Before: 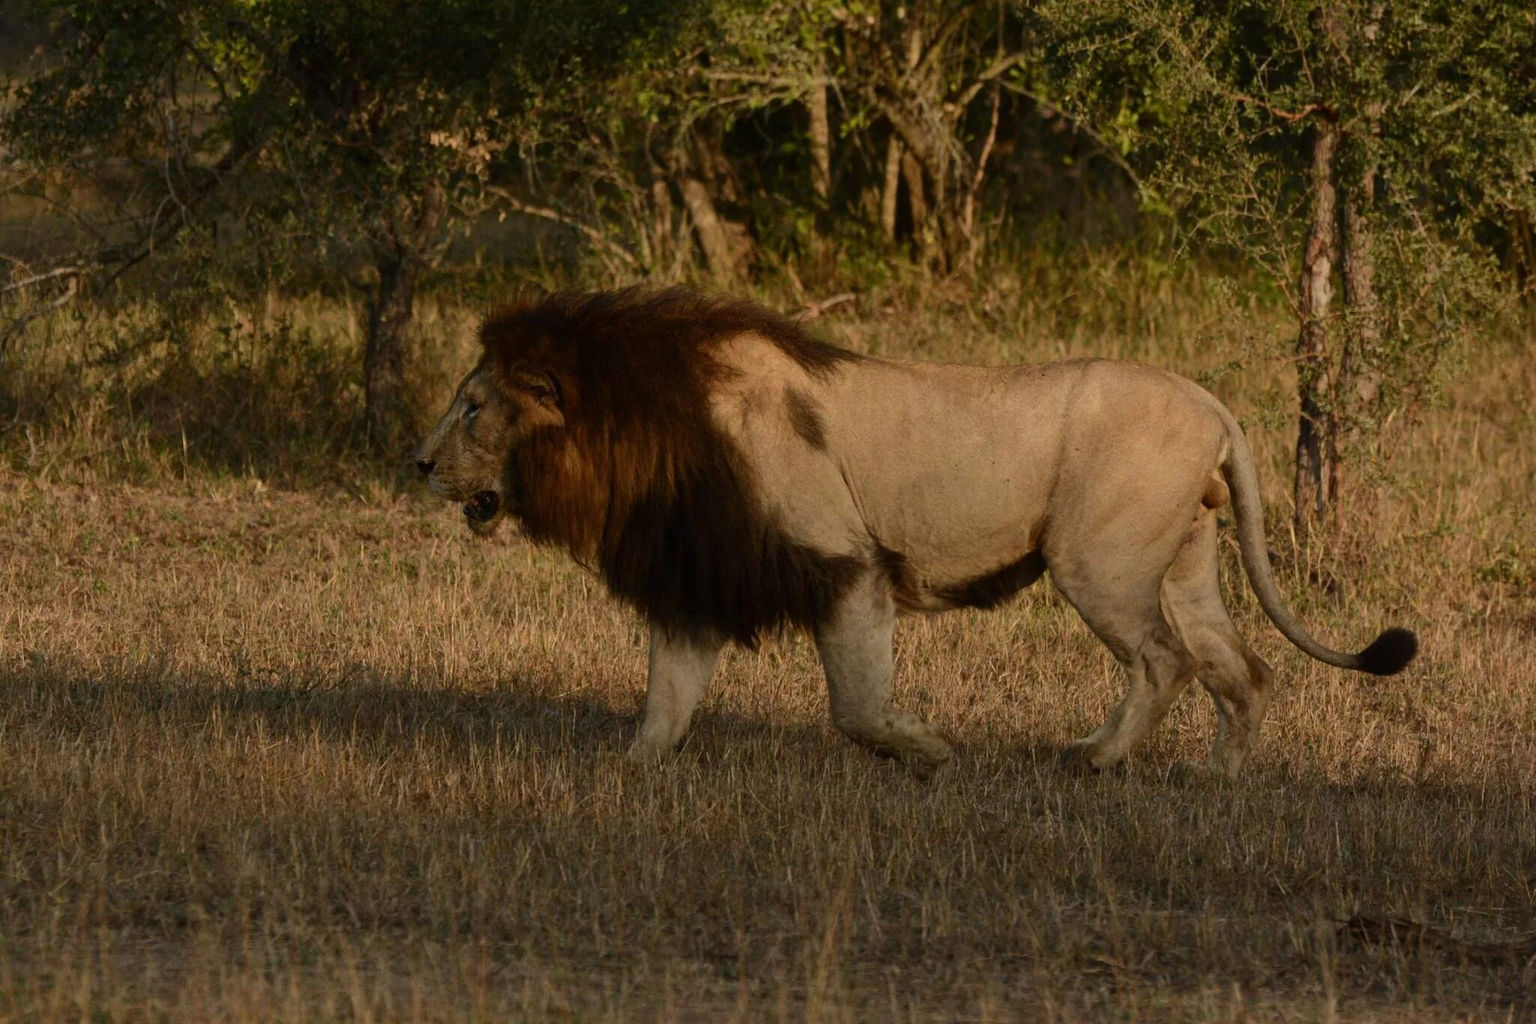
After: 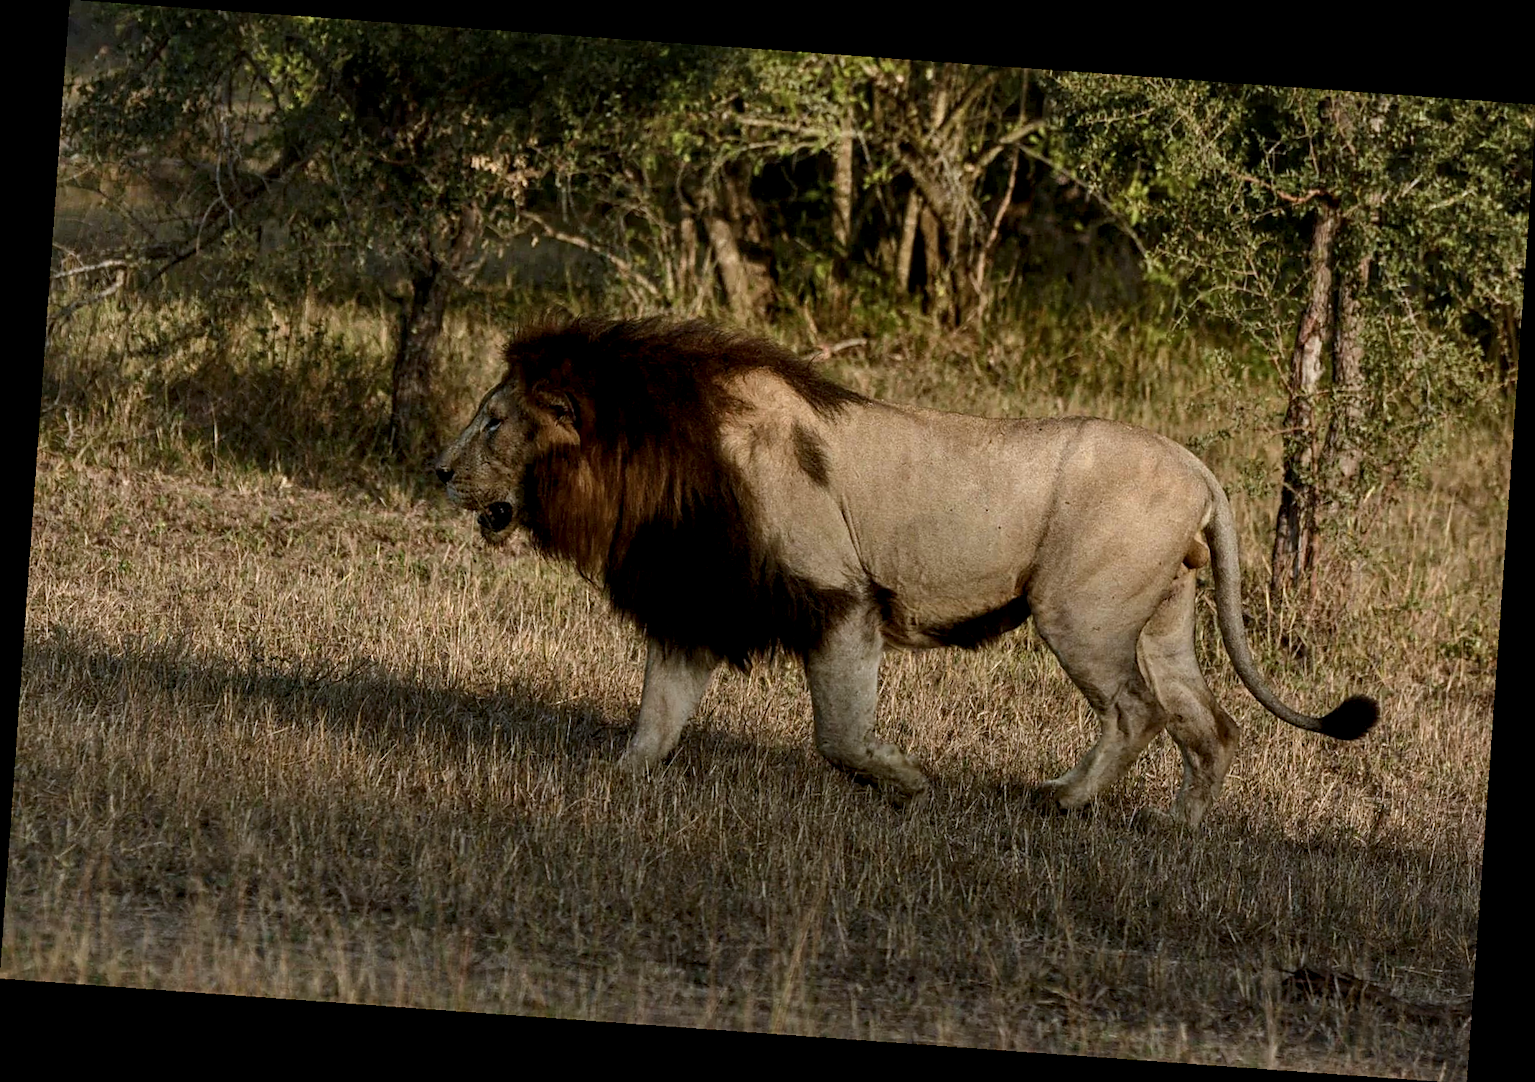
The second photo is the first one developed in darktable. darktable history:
sharpen: on, module defaults
rotate and perspective: rotation 4.1°, automatic cropping off
local contrast: detail 160%
white balance: red 0.926, green 1.003, blue 1.133
